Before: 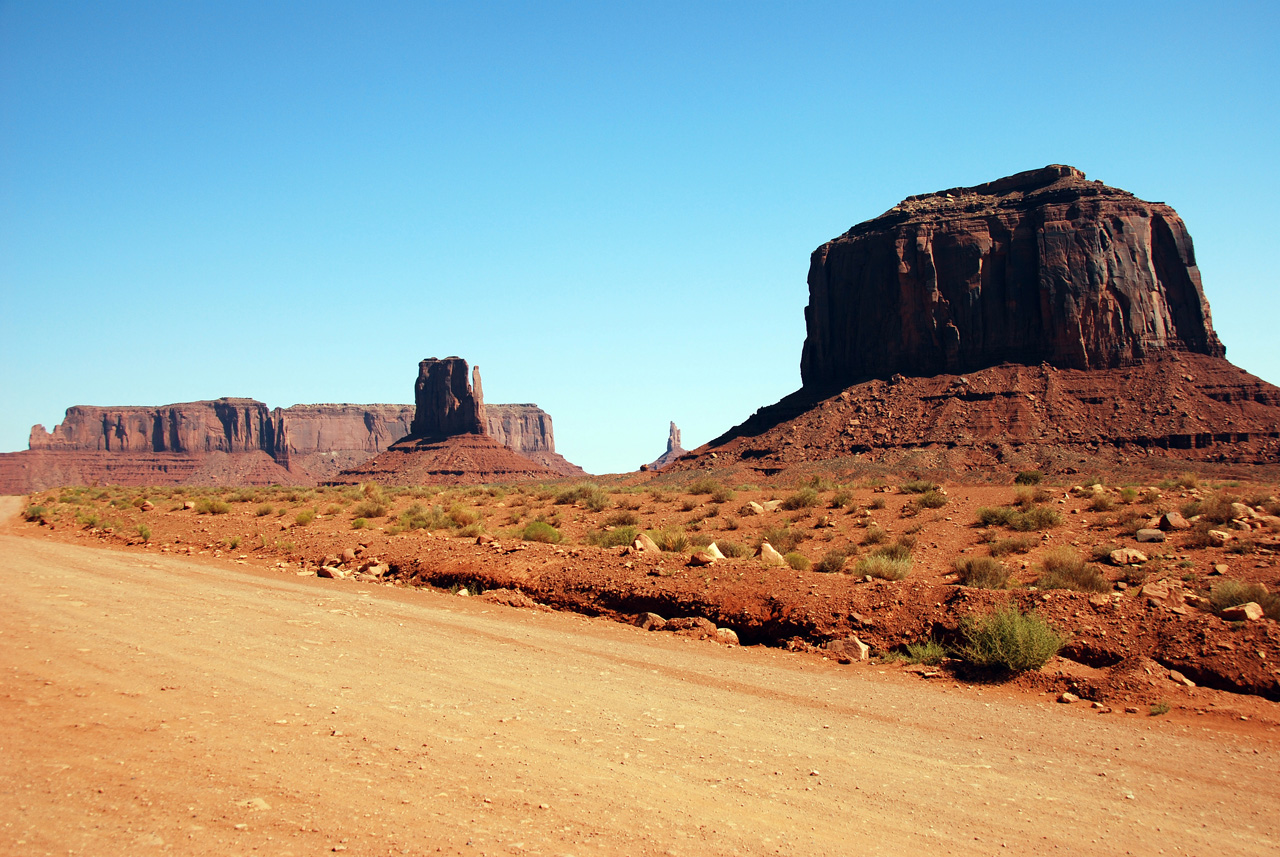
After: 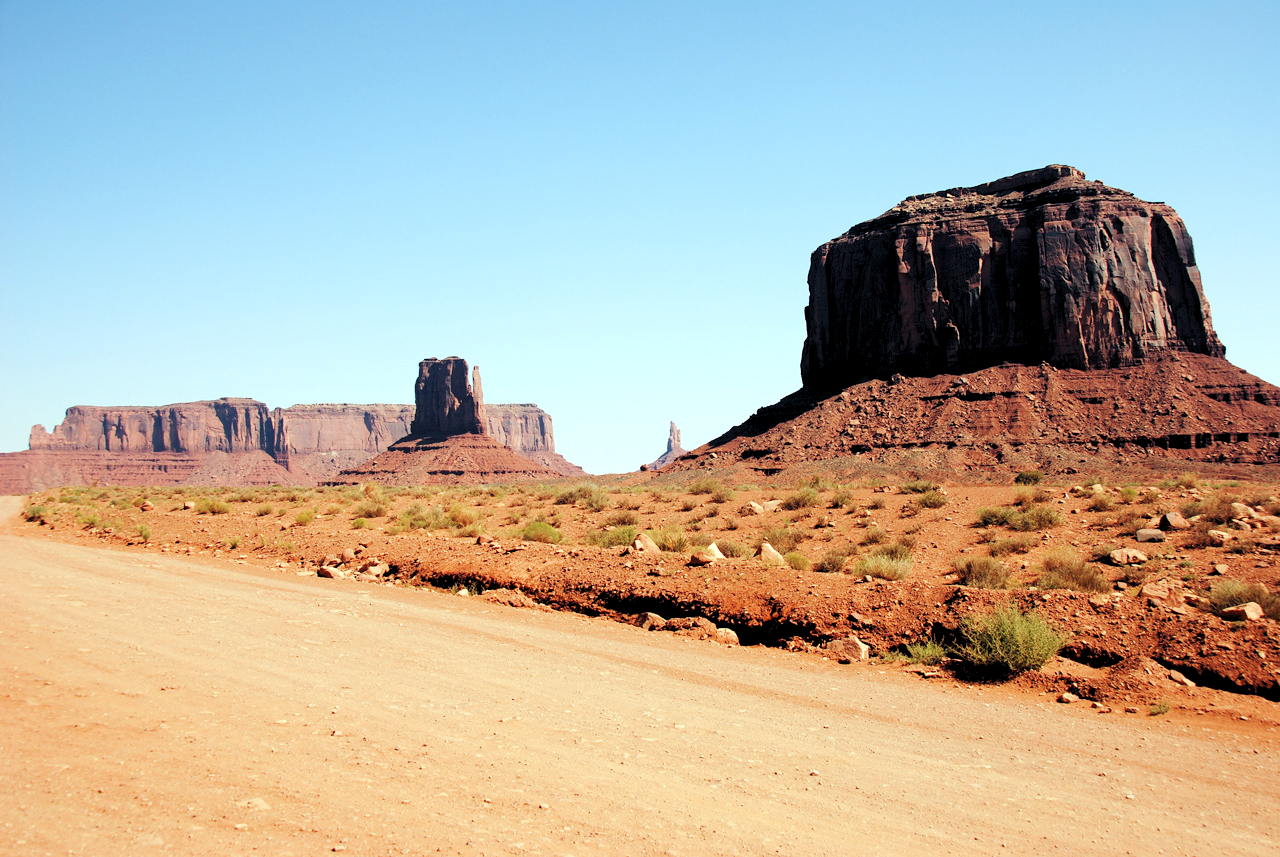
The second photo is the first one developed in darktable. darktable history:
levels: levels [0.073, 0.497, 0.972]
base curve: curves: ch0 [(0, 0) (0.158, 0.273) (0.879, 0.895) (1, 1)], exposure shift 0.01, preserve colors none
